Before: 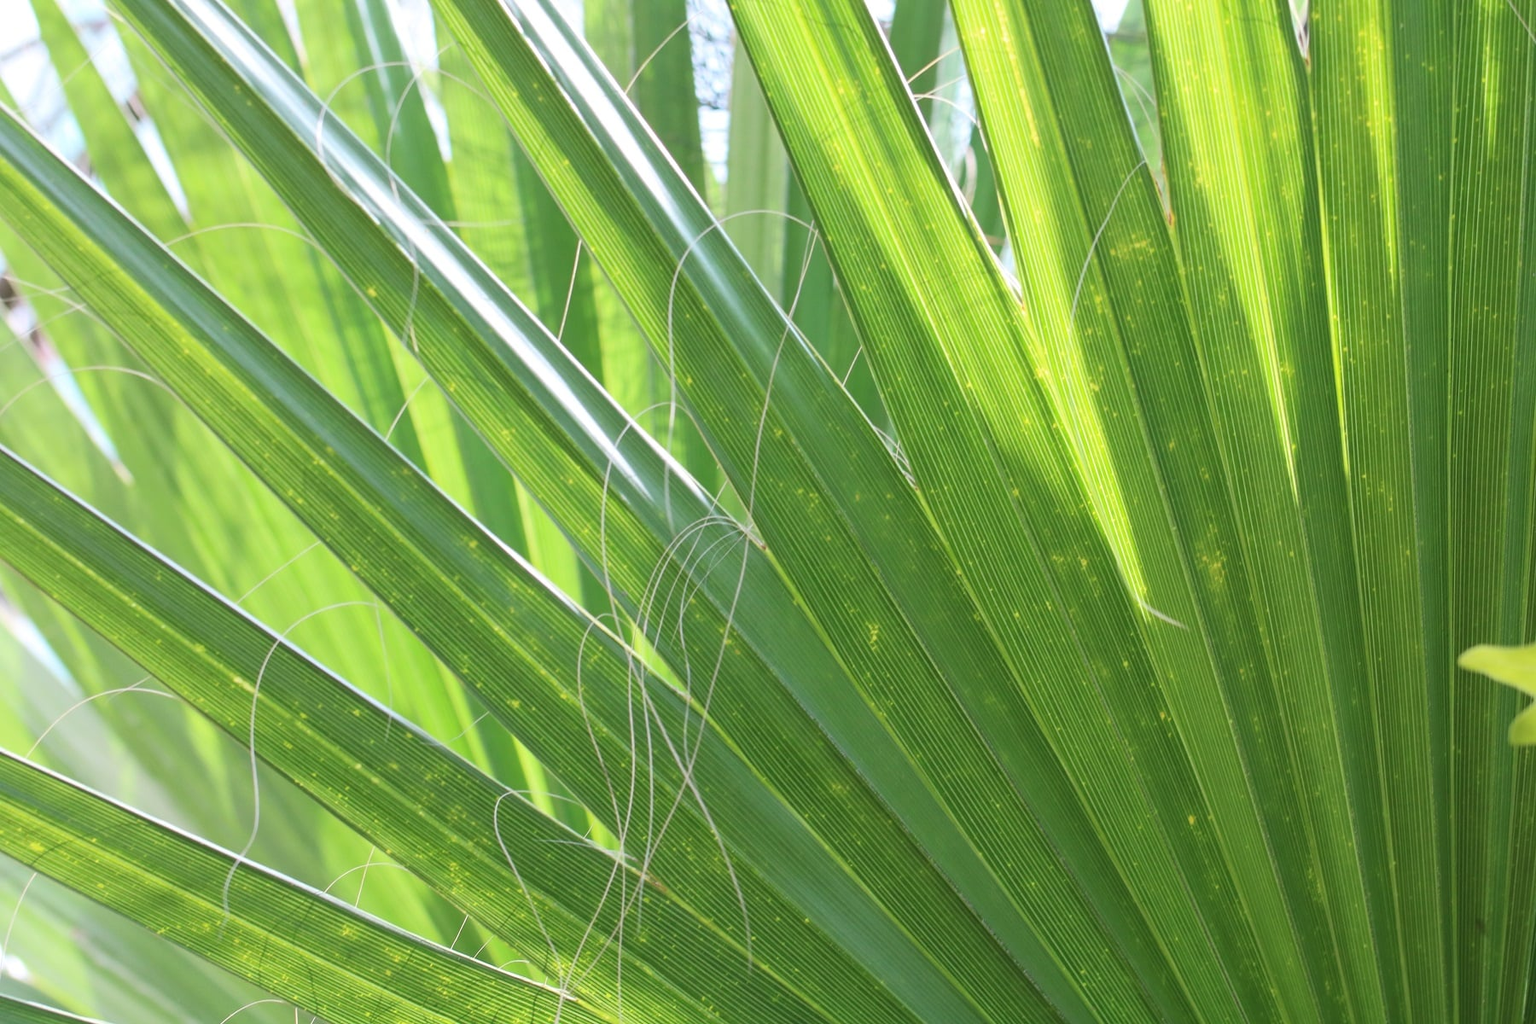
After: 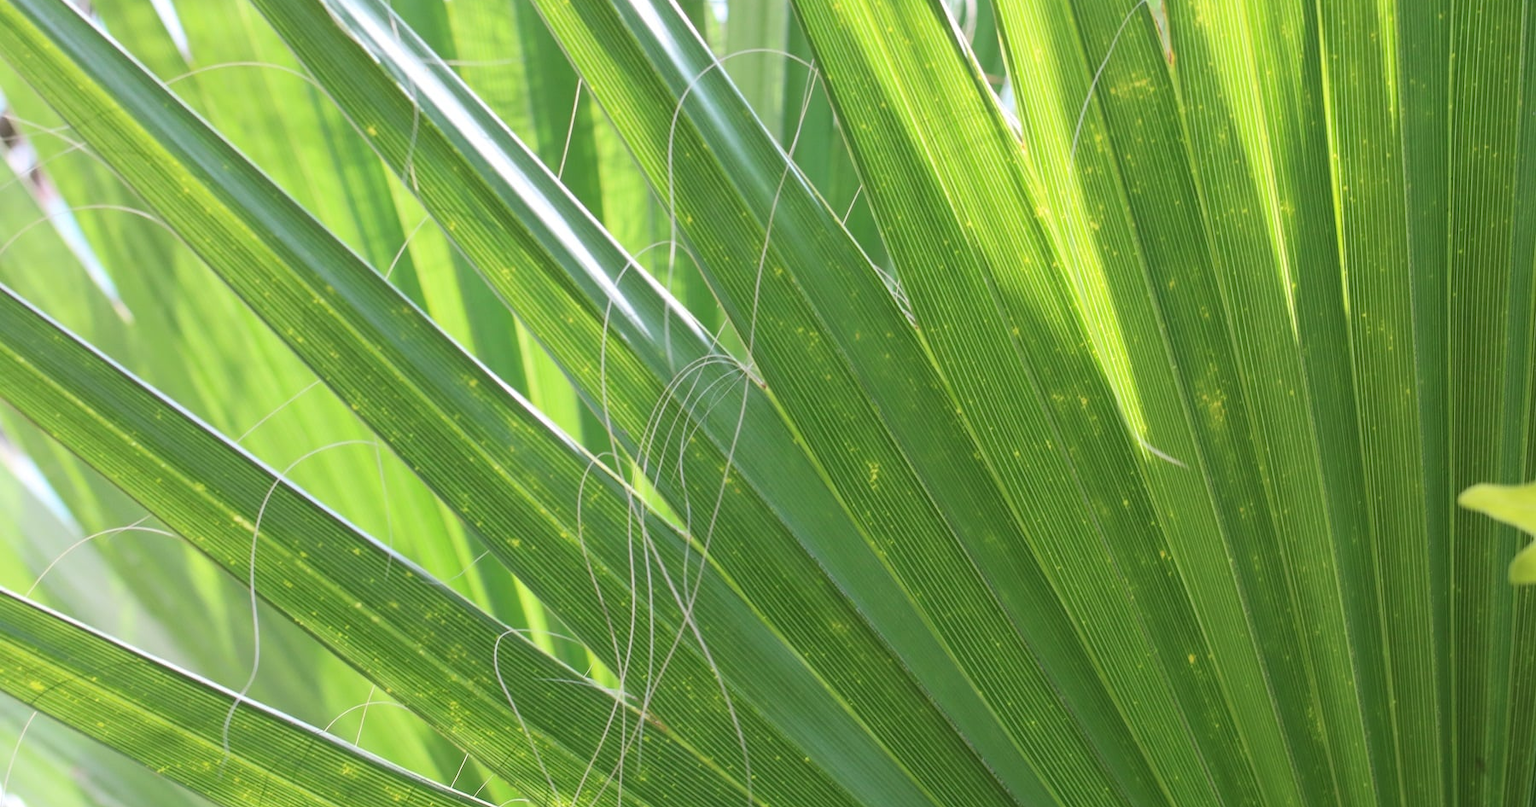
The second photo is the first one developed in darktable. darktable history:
crop and rotate: top 15.812%, bottom 5.304%
